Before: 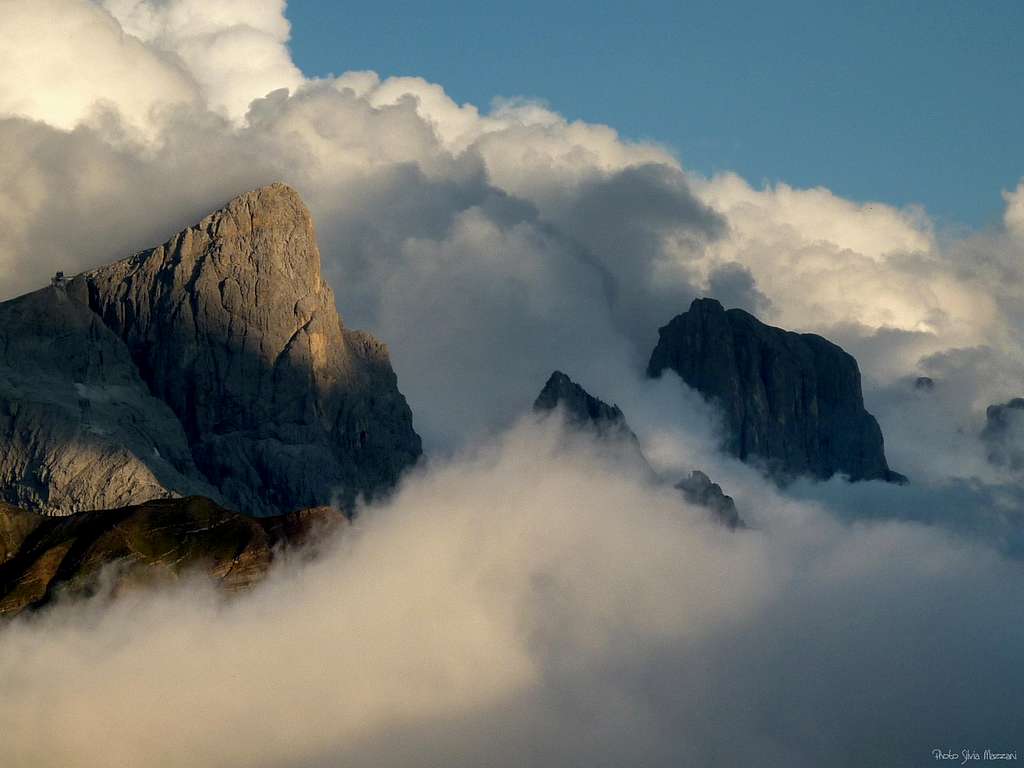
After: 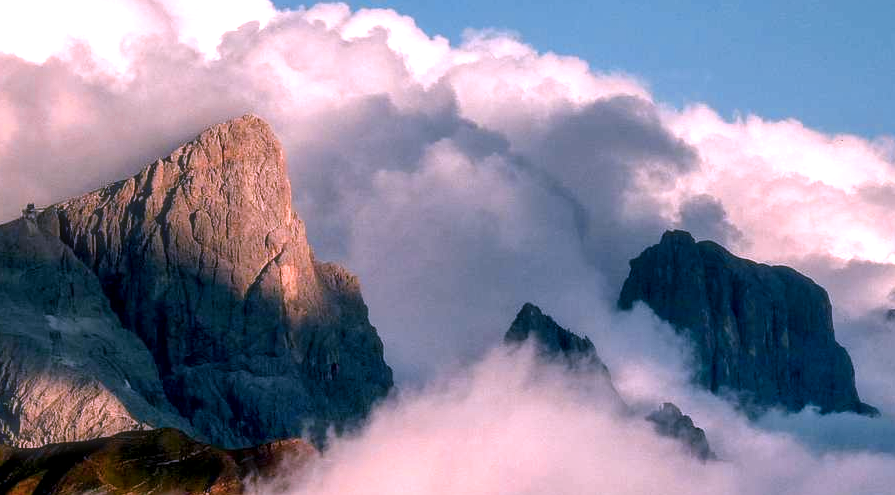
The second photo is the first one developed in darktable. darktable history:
crop: left 2.909%, top 8.975%, right 9.629%, bottom 26.501%
haze removal: strength -0.104, compatibility mode true, adaptive false
local contrast: detail 130%
exposure: black level correction 0, exposure 0.703 EV, compensate highlight preservation false
color correction: highlights a* 16.19, highlights b* -20.52
color zones: curves: ch1 [(0.239, 0.552) (0.75, 0.5)]; ch2 [(0.25, 0.462) (0.749, 0.457)]
color balance rgb: shadows lift › chroma 1.012%, shadows lift › hue 241.59°, highlights gain › chroma 1.626%, highlights gain › hue 56.48°, perceptual saturation grading › global saturation 14.203%, perceptual saturation grading › highlights -25.267%, perceptual saturation grading › shadows 29.619%, global vibrance 20%
